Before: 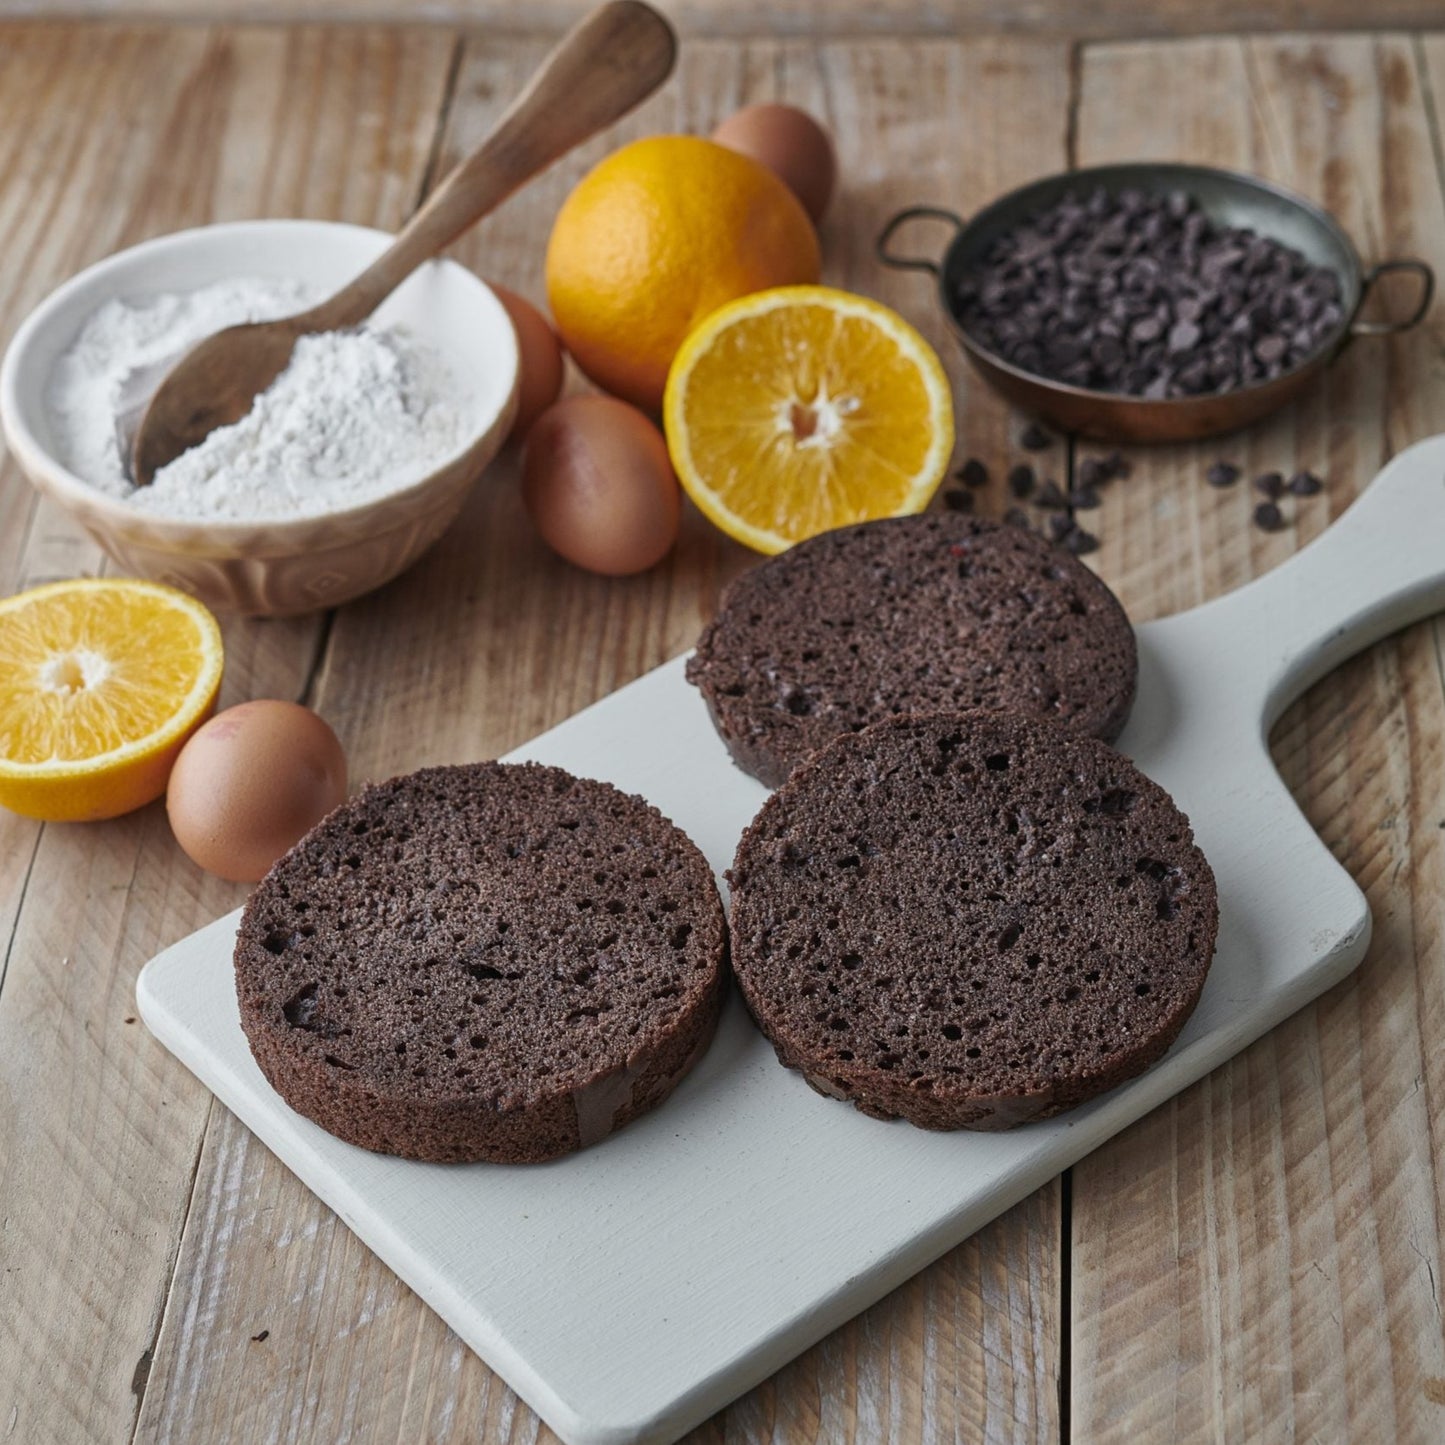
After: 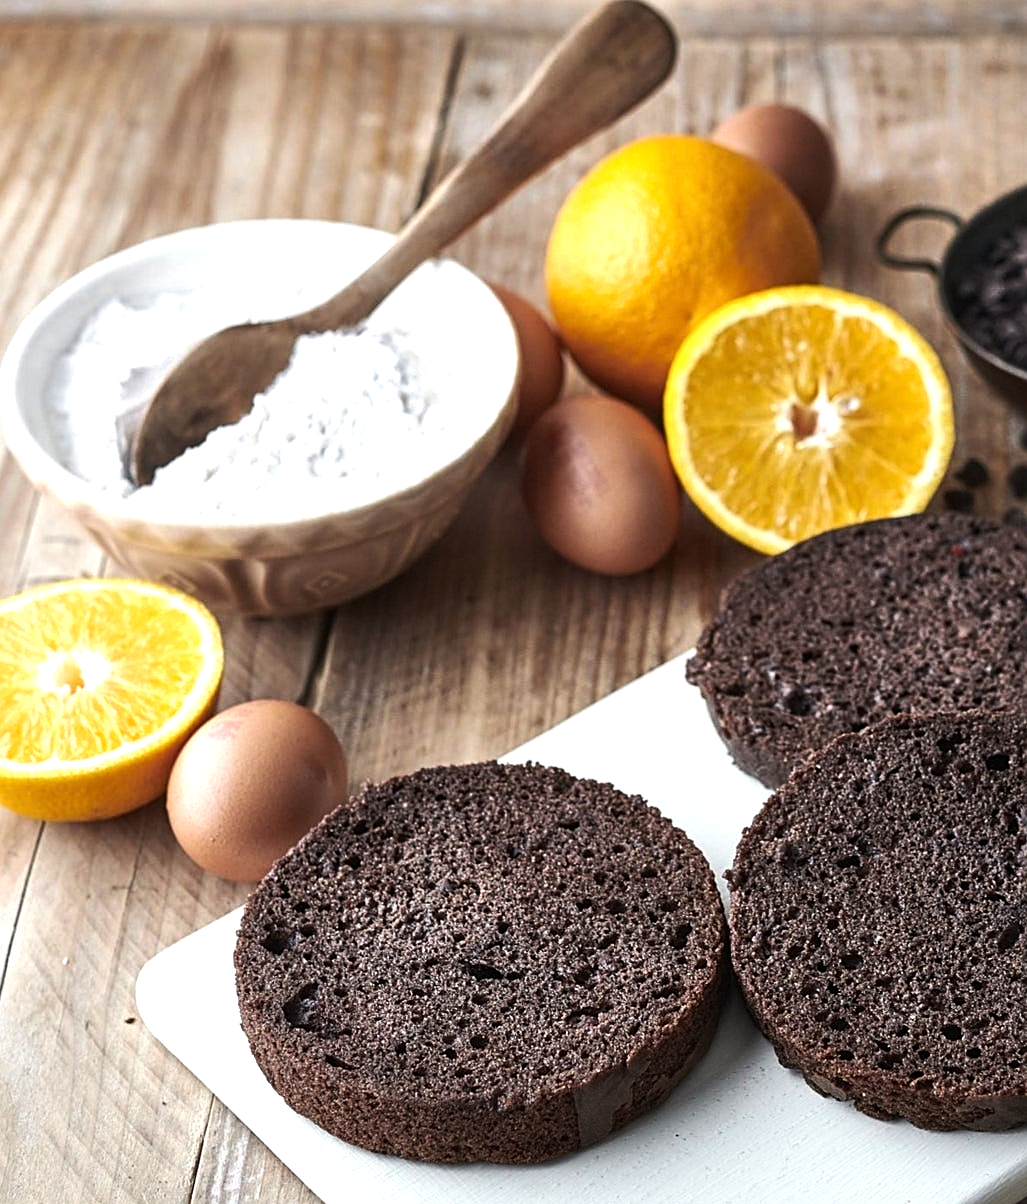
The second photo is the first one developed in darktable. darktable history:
tone equalizer: -8 EV -0.75 EV, -7 EV -0.7 EV, -6 EV -0.6 EV, -5 EV -0.4 EV, -3 EV 0.4 EV, -2 EV 0.6 EV, -1 EV 0.7 EV, +0 EV 0.75 EV, edges refinement/feathering 500, mask exposure compensation -1.57 EV, preserve details no
crop: right 28.885%, bottom 16.626%
exposure: exposure 0.3 EV, compensate highlight preservation false
sharpen: on, module defaults
